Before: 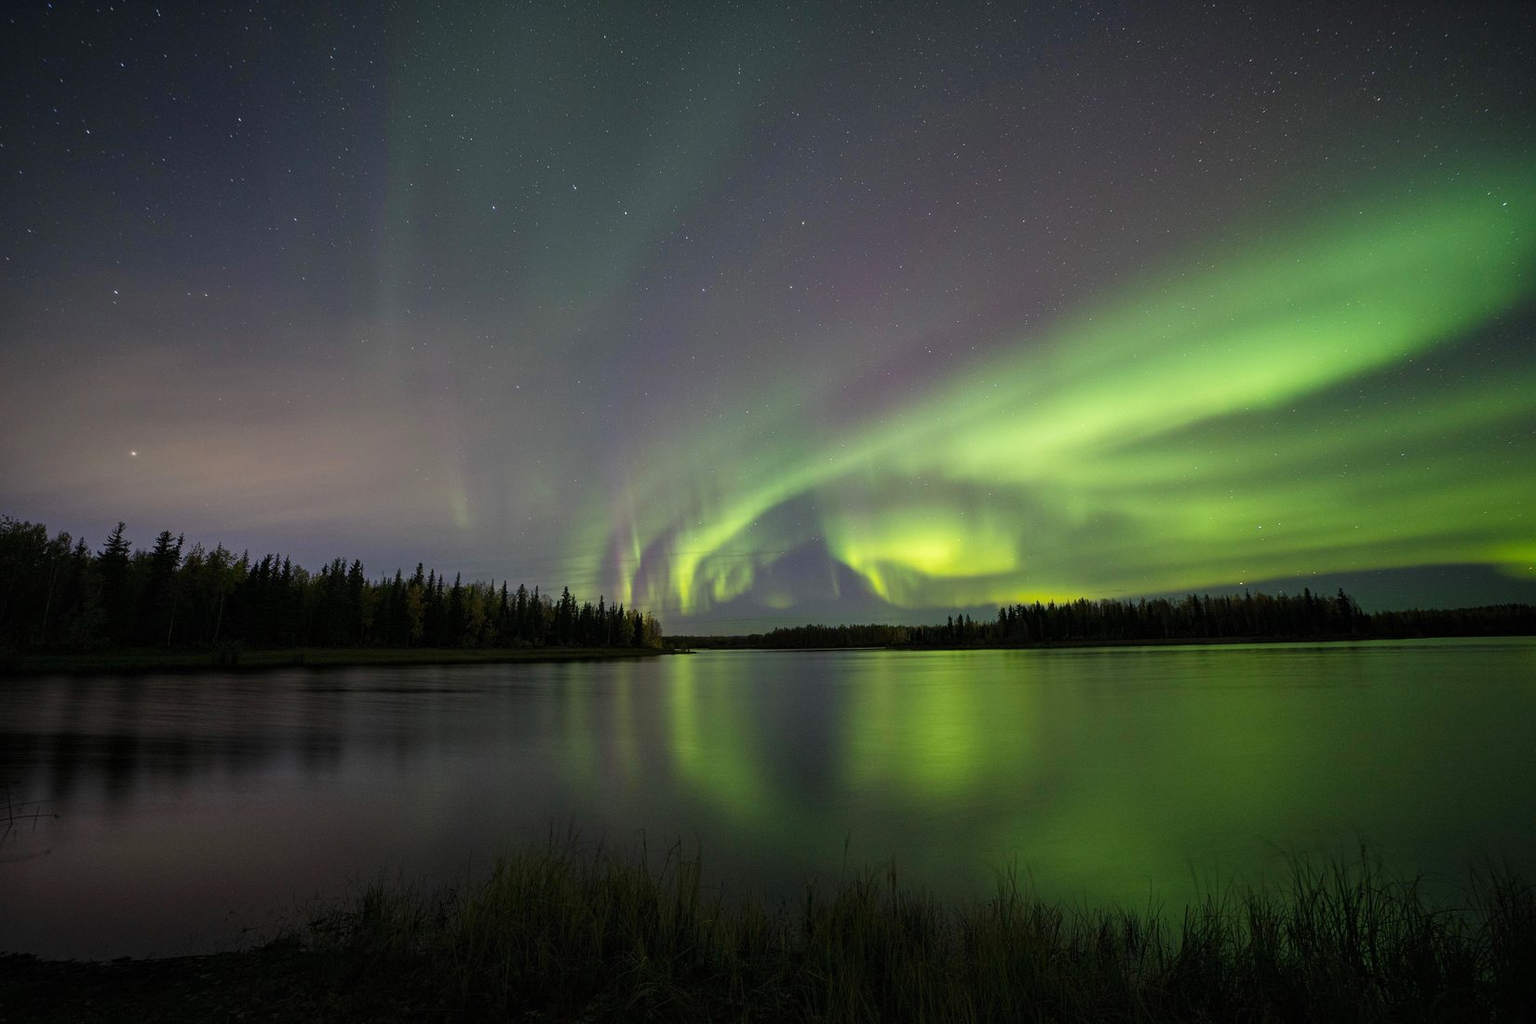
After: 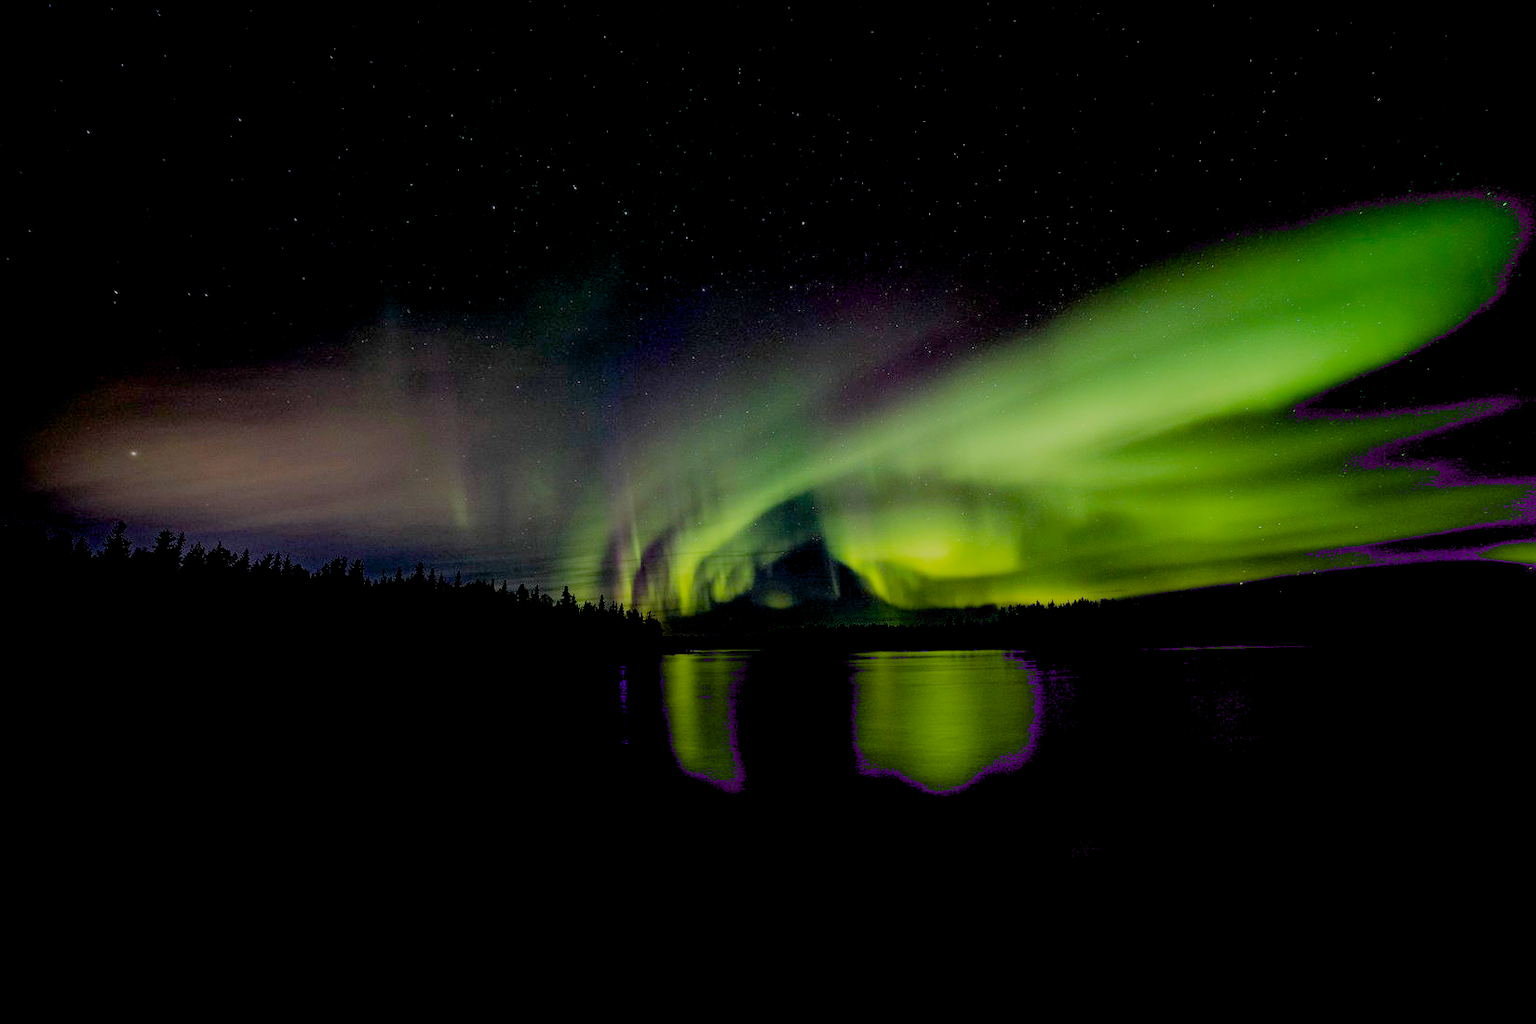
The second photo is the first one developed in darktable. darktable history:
exposure: black level correction 0.099, exposure -0.086 EV, compensate highlight preservation false
filmic rgb: middle gray luminance 29.94%, black relative exposure -8.93 EV, white relative exposure 6.99 EV, threshold 3.03 EV, target black luminance 0%, hardness 2.93, latitude 1.8%, contrast 0.963, highlights saturation mix 6.28%, shadows ↔ highlights balance 11.77%, iterations of high-quality reconstruction 0, enable highlight reconstruction true
